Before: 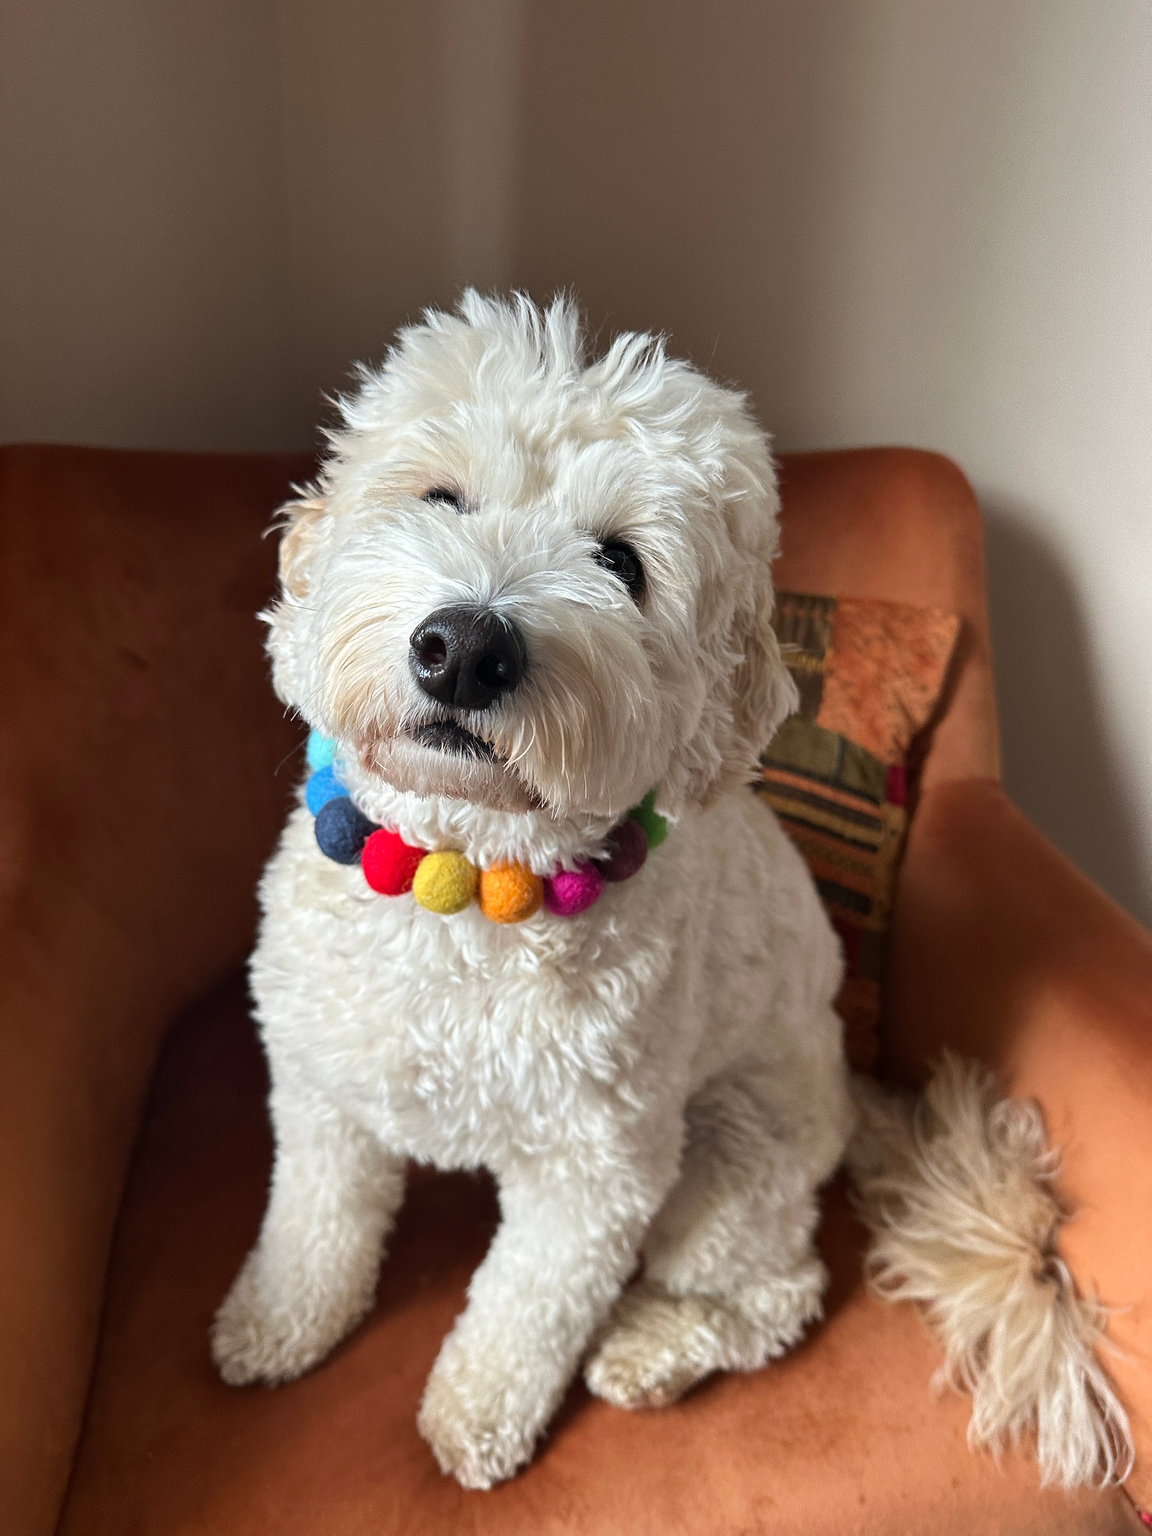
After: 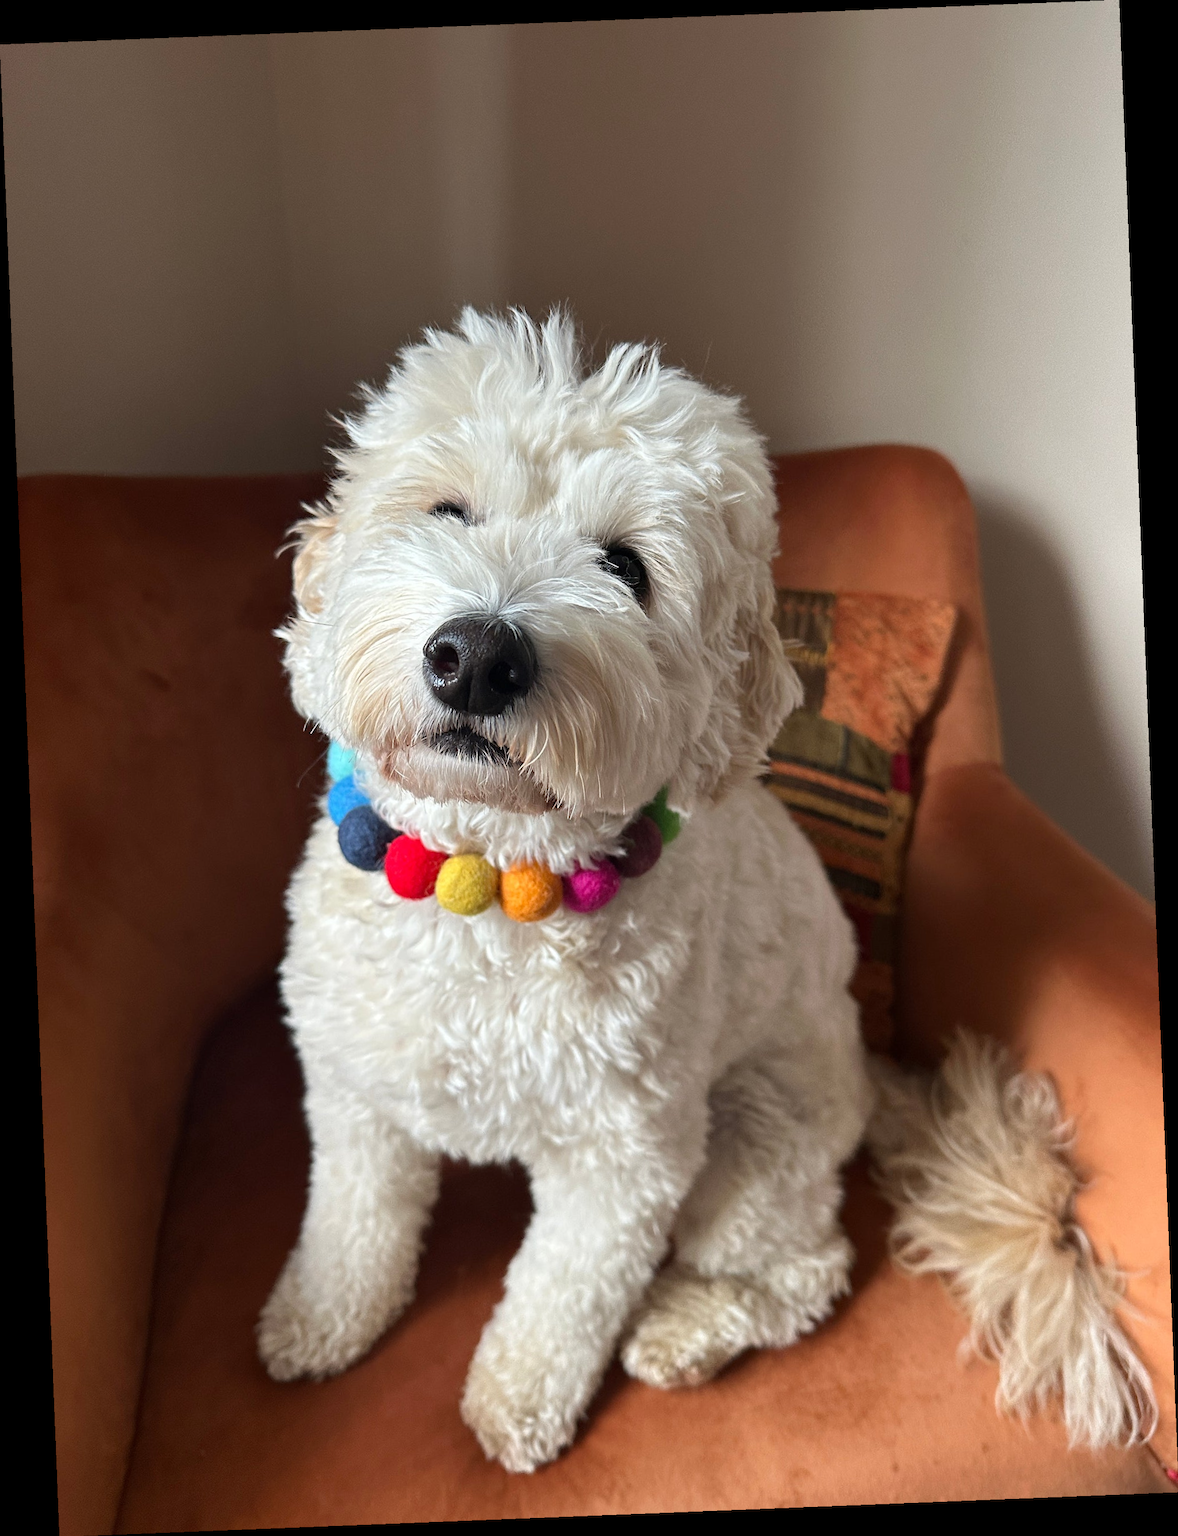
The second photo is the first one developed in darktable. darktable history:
rotate and perspective: rotation -2.29°, automatic cropping off
color balance: on, module defaults
